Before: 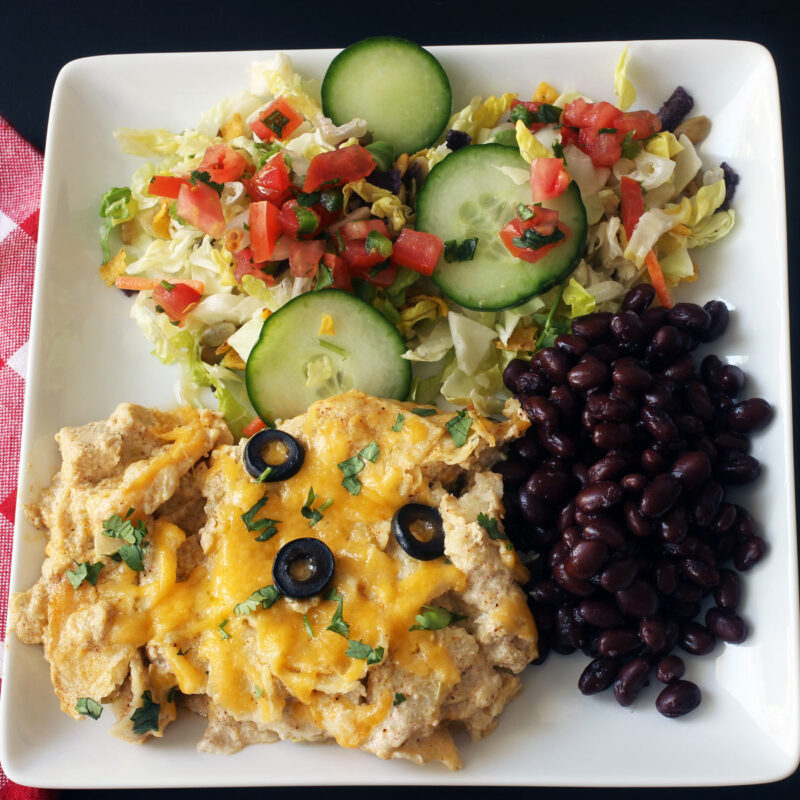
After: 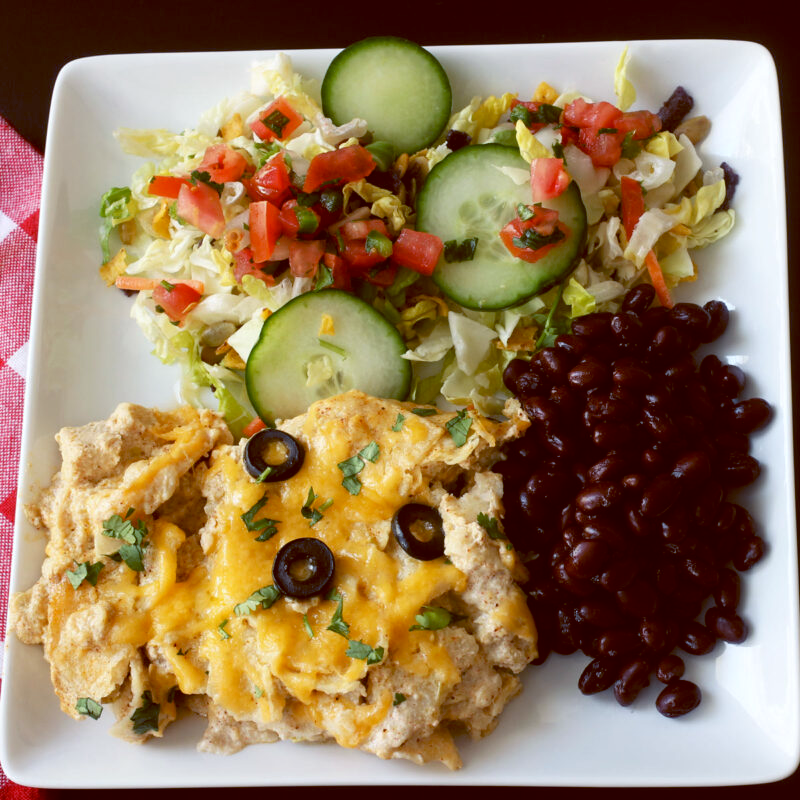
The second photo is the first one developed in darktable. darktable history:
tone equalizer: on, module defaults
white balance: emerald 1
color balance: lift [1, 1.015, 1.004, 0.985], gamma [1, 0.958, 0.971, 1.042], gain [1, 0.956, 0.977, 1.044]
